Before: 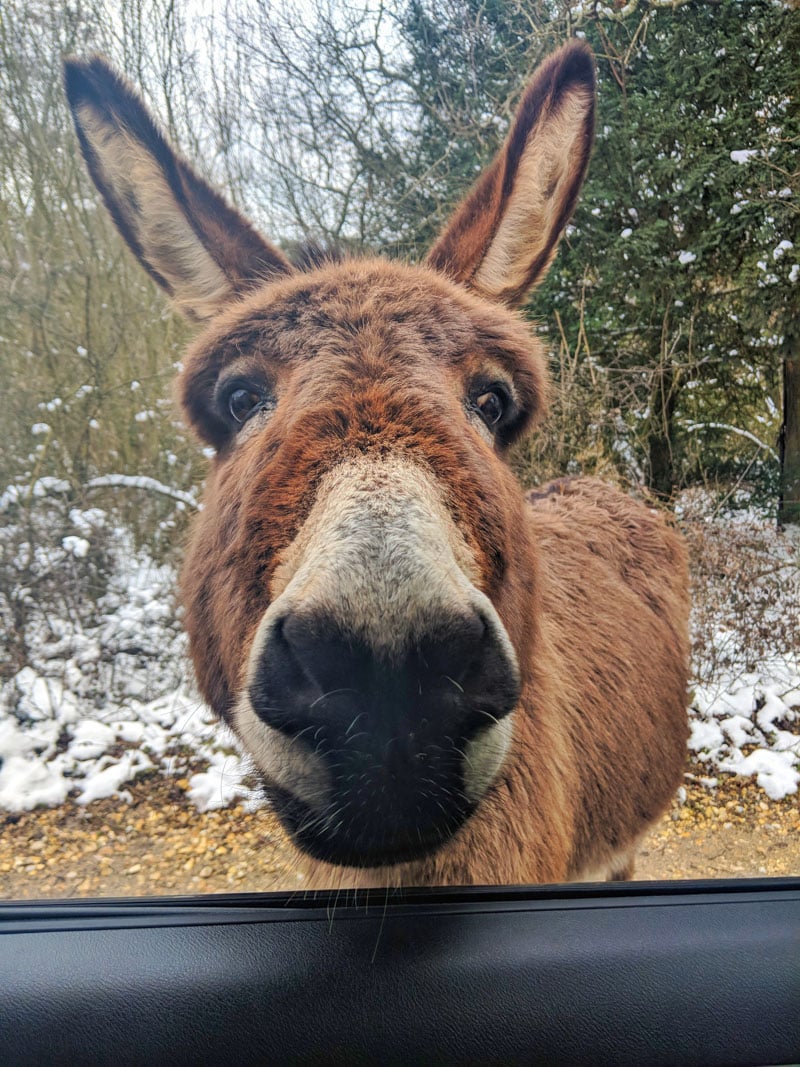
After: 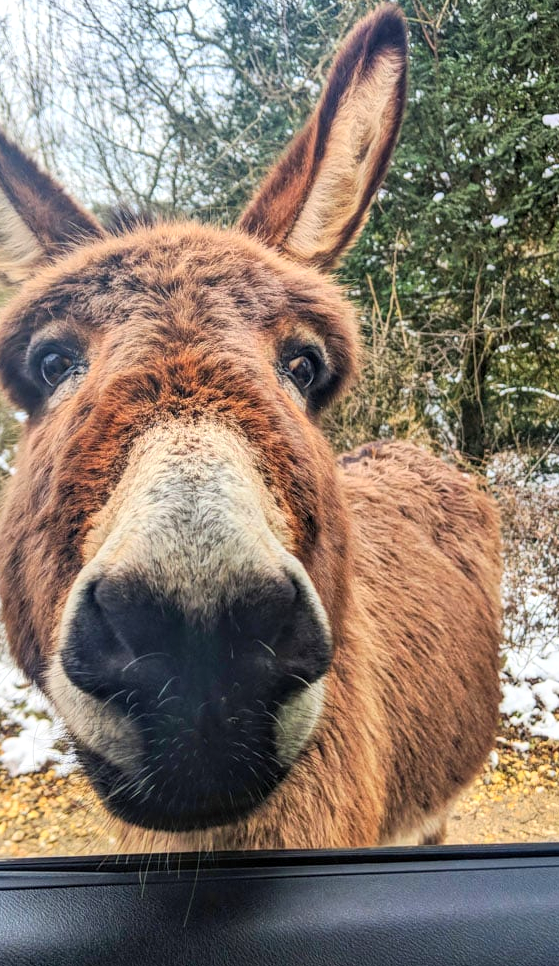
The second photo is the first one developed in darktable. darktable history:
contrast brightness saturation: contrast 0.197, brightness 0.164, saturation 0.222
crop and rotate: left 23.622%, top 3.414%, right 6.479%, bottom 6.005%
local contrast: on, module defaults
